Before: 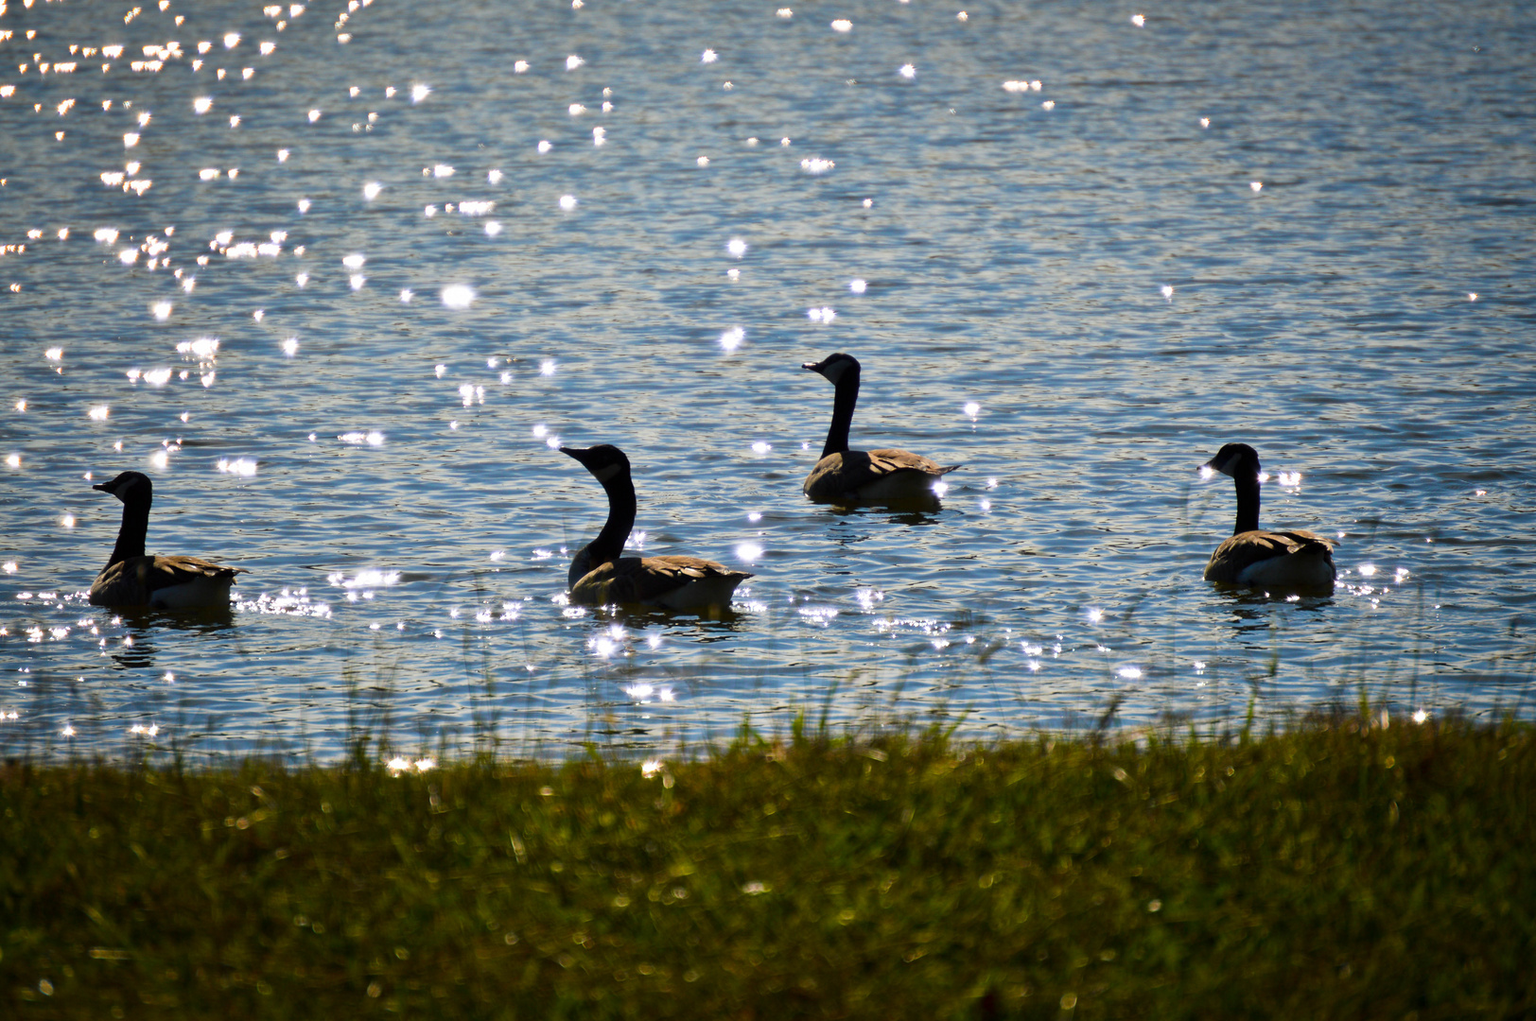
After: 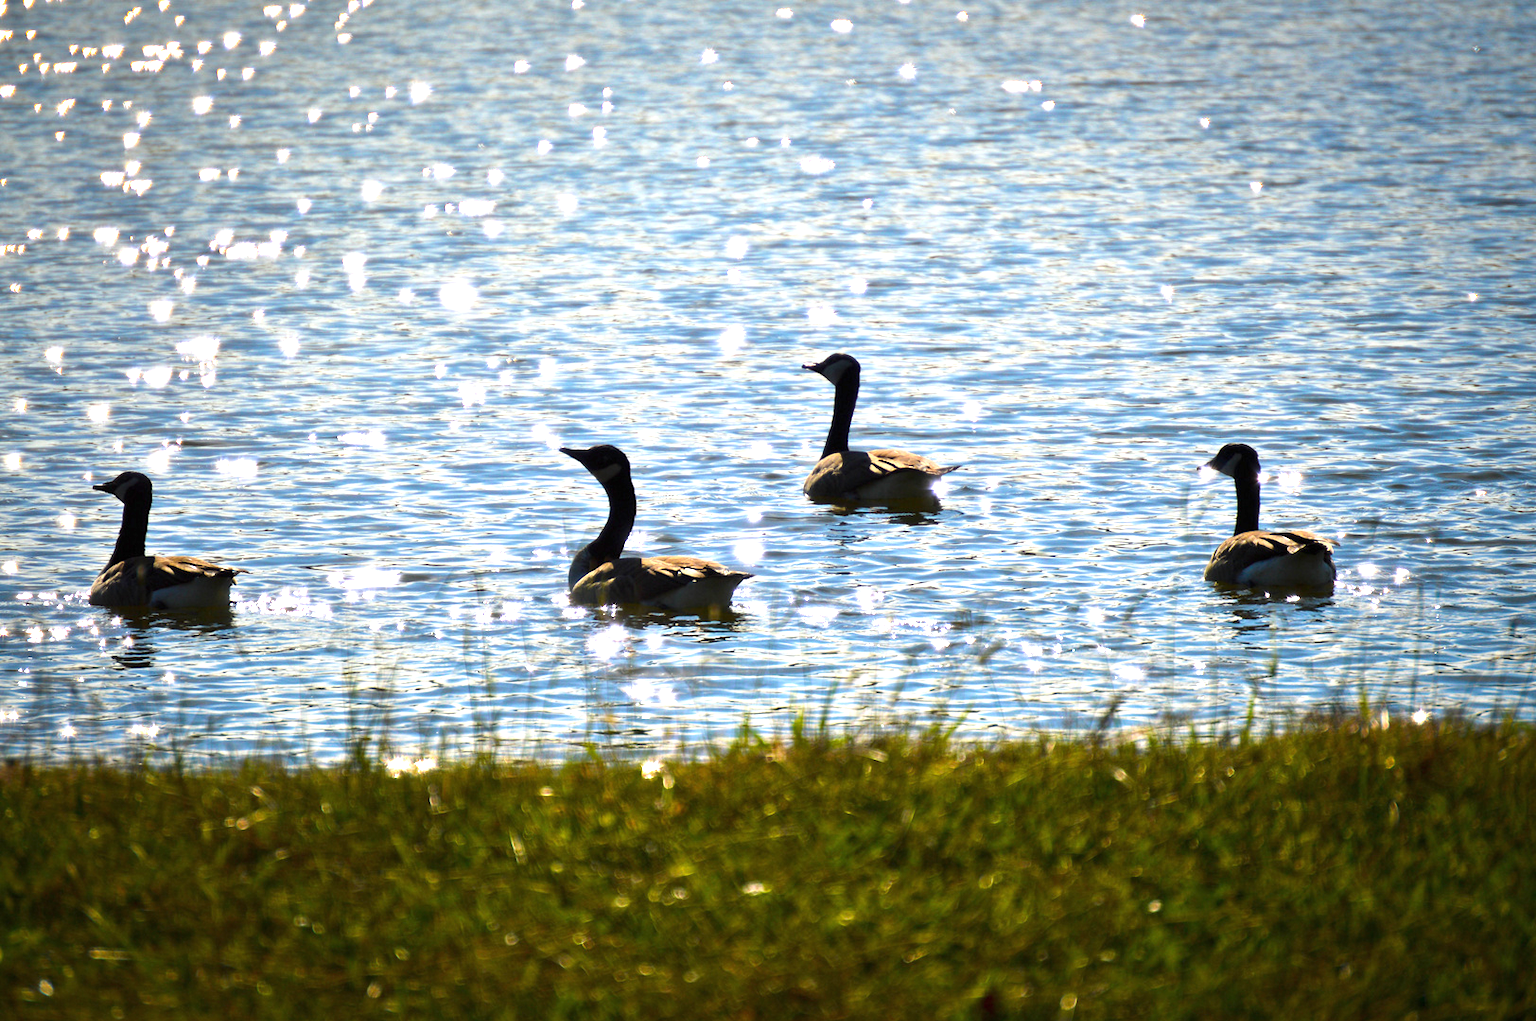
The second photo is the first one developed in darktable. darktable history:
exposure: black level correction 0, exposure 1.106 EV, compensate exposure bias true, compensate highlight preservation false
